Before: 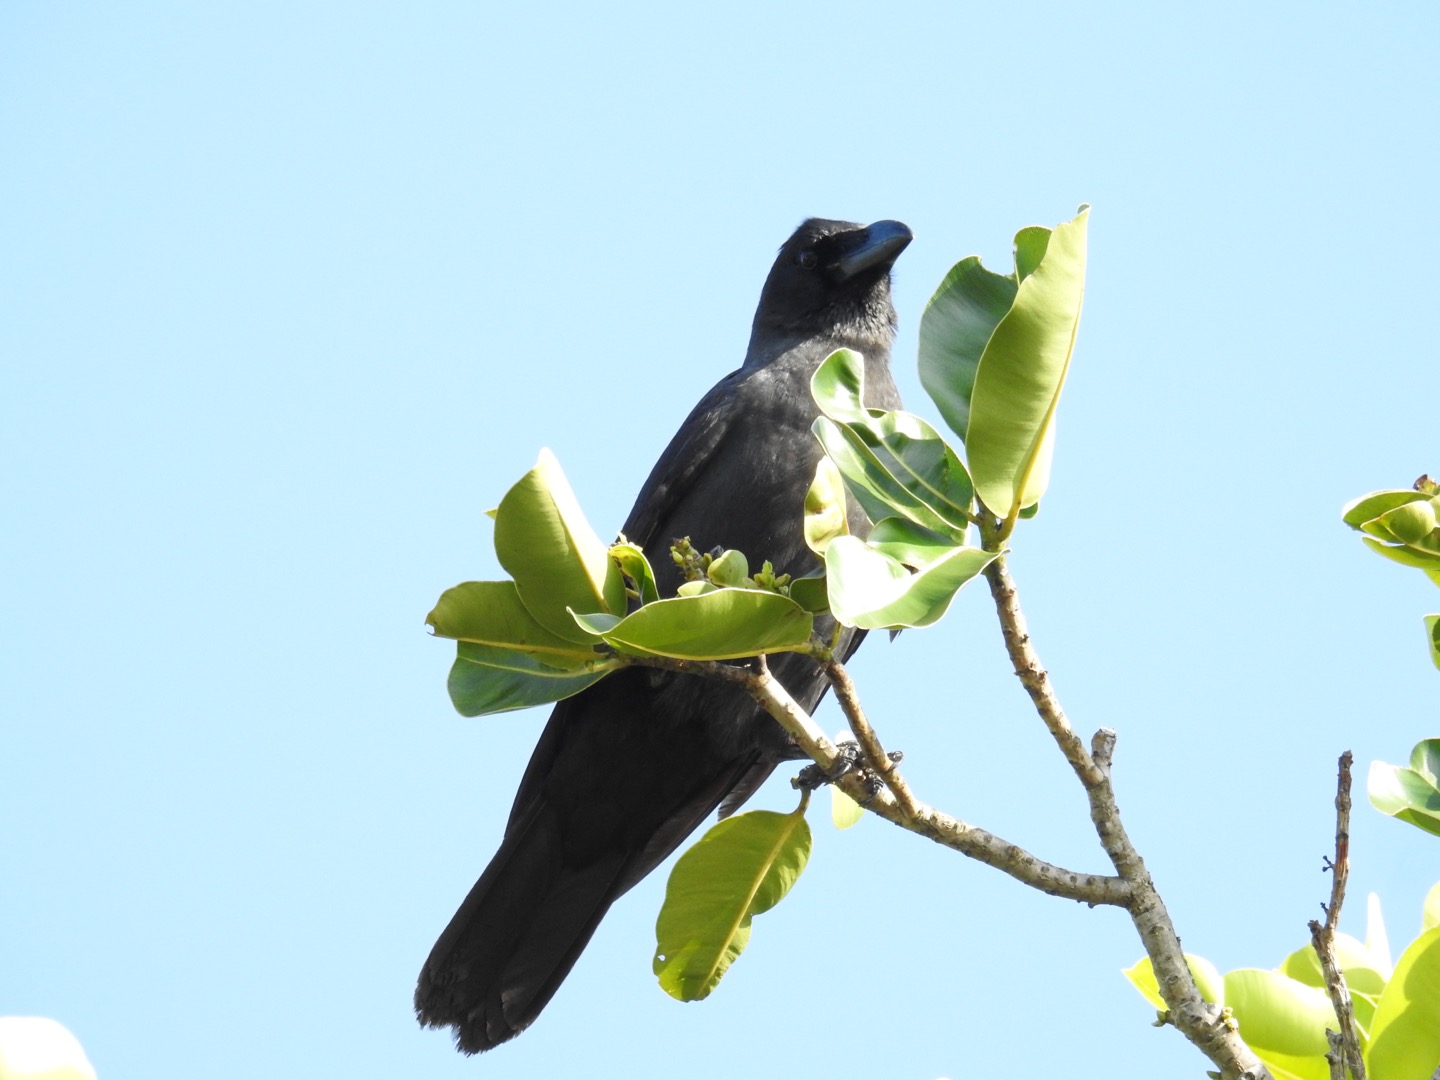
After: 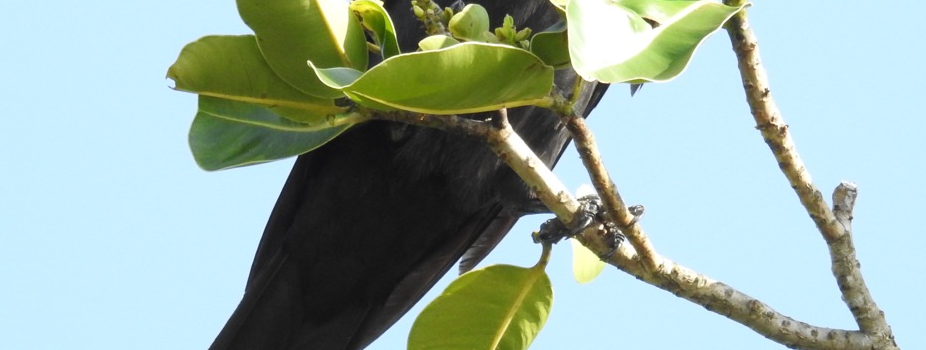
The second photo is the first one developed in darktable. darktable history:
crop: left 18.003%, top 50.634%, right 17.669%, bottom 16.871%
